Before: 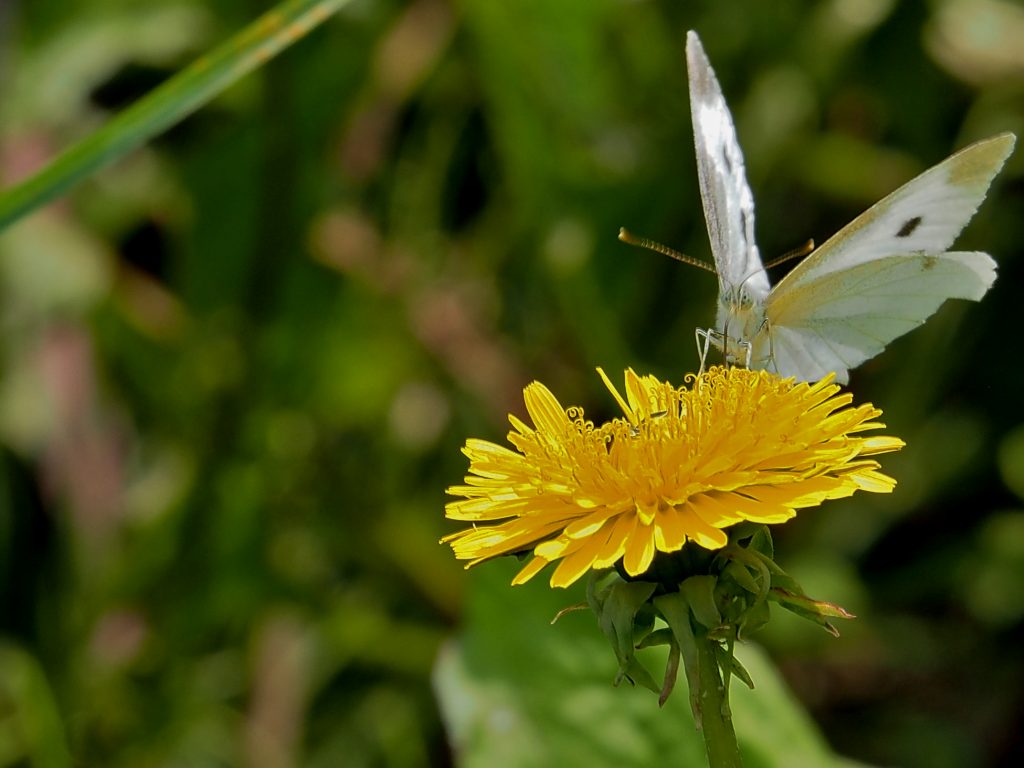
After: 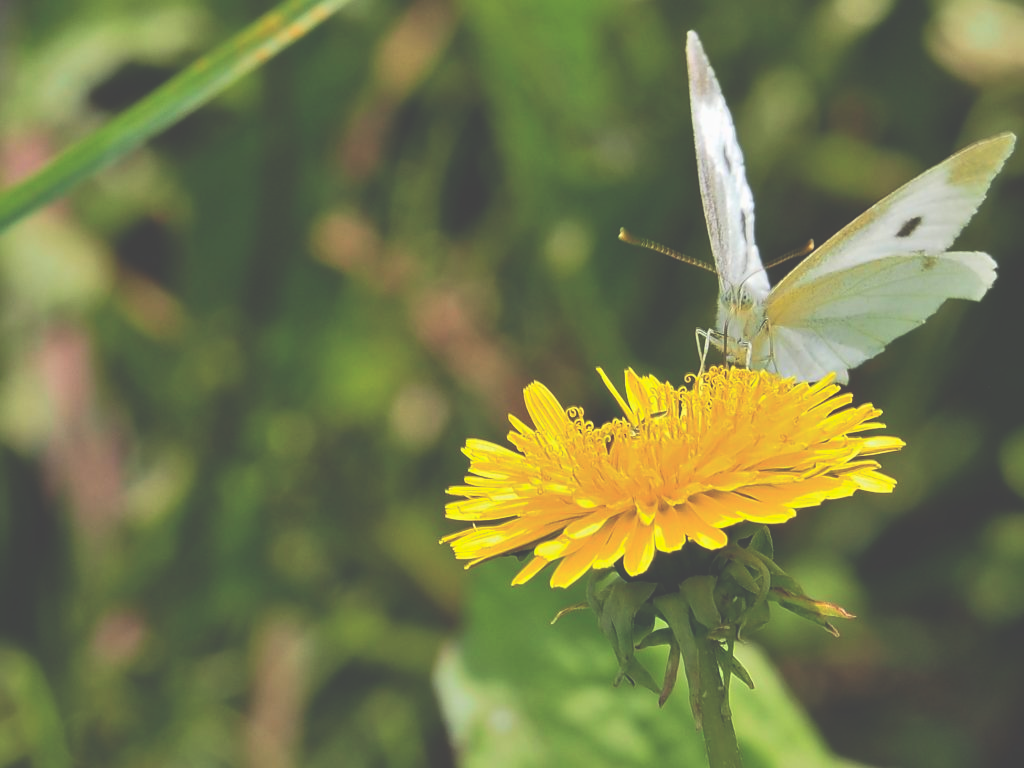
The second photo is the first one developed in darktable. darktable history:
exposure: black level correction -0.041, exposure 0.064 EV, compensate highlight preservation false
contrast brightness saturation: contrast 0.2, brightness 0.16, saturation 0.22
